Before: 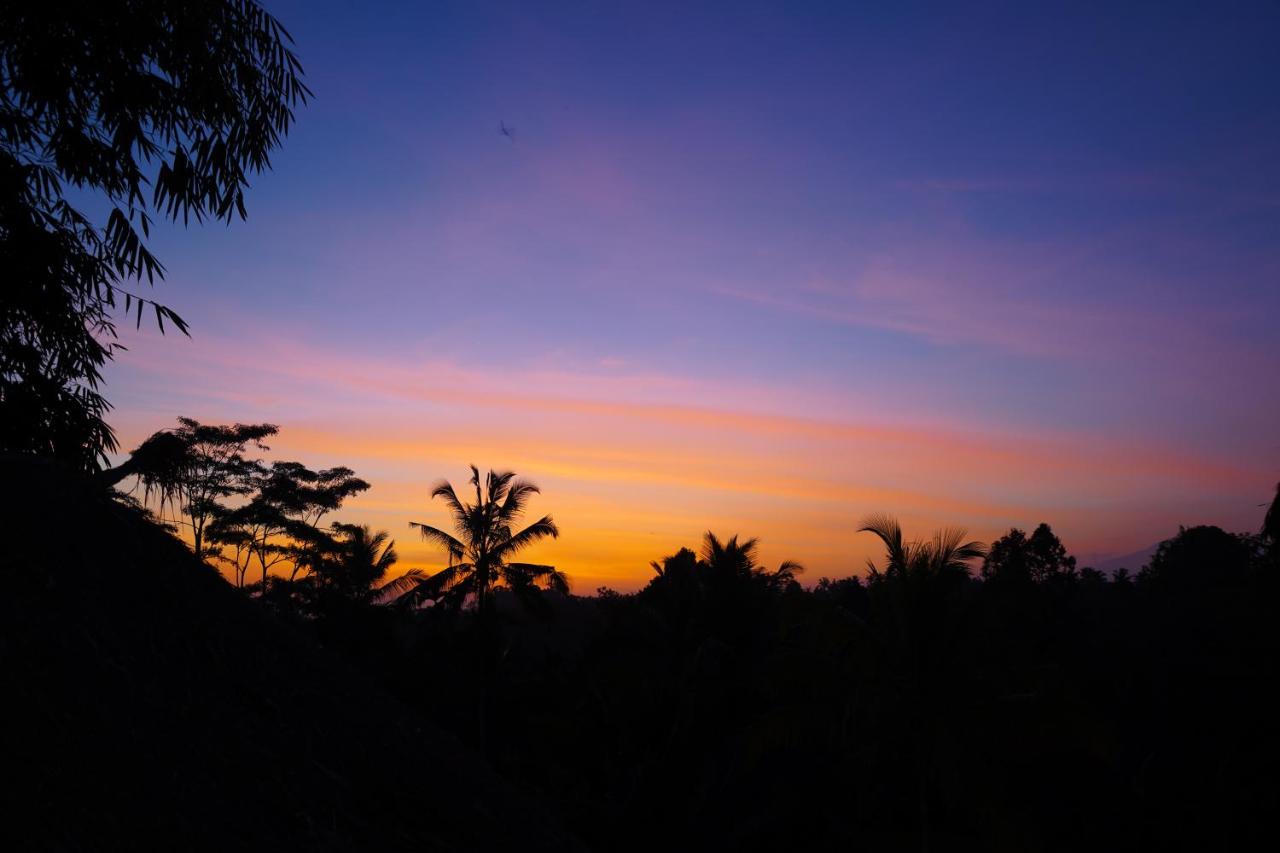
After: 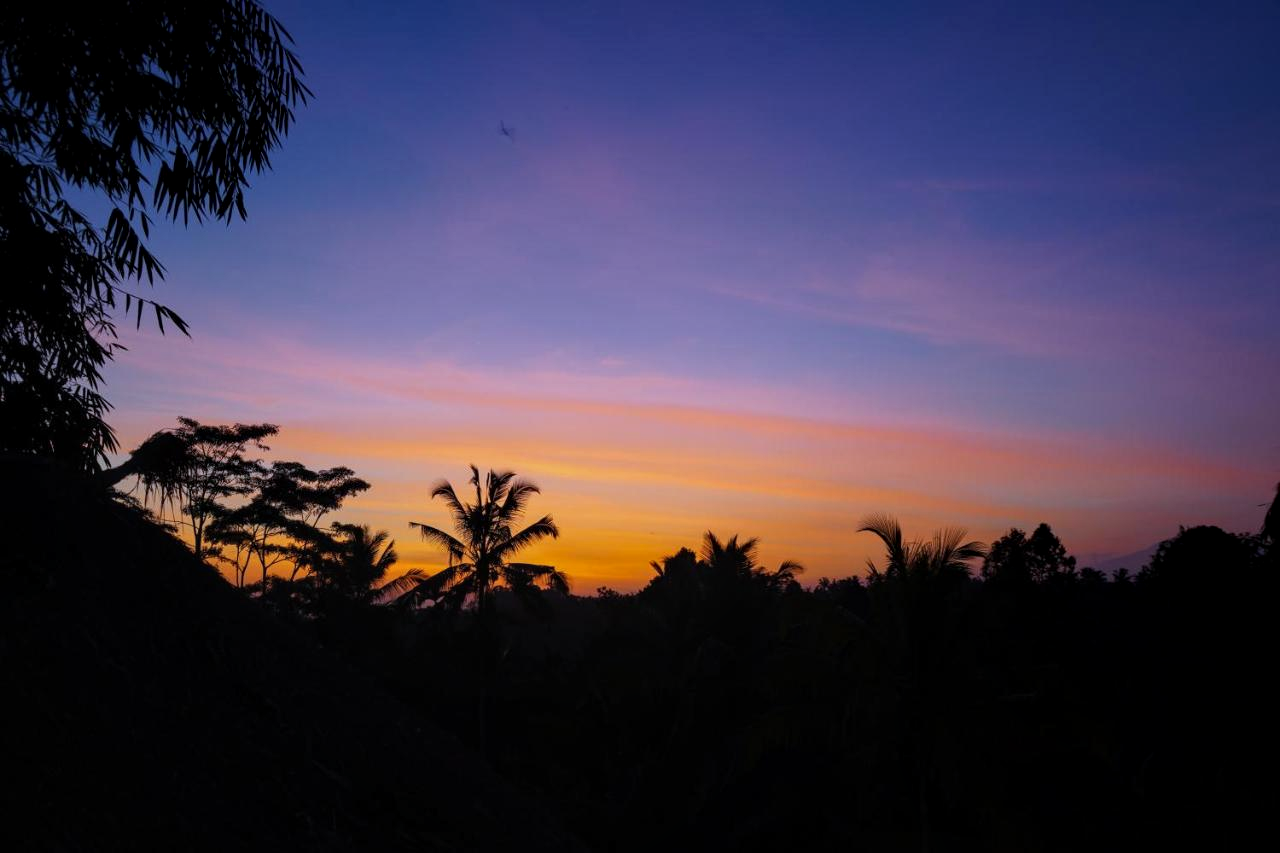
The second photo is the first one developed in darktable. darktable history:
white balance: red 0.98, blue 1.034
exposure: exposure -0.151 EV, compensate highlight preservation false
local contrast: on, module defaults
